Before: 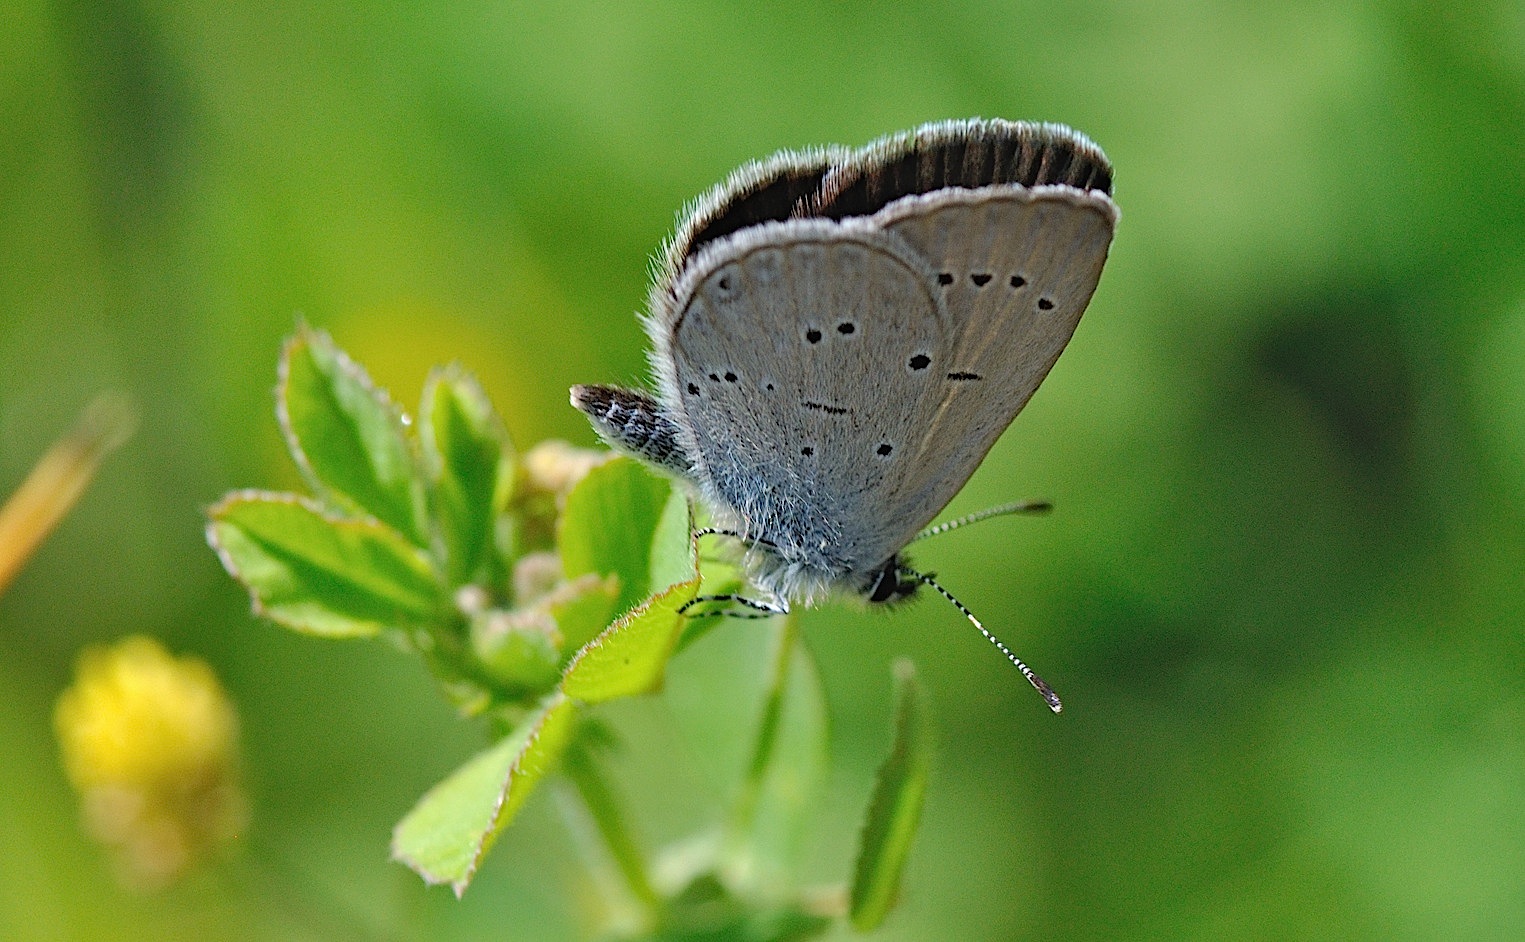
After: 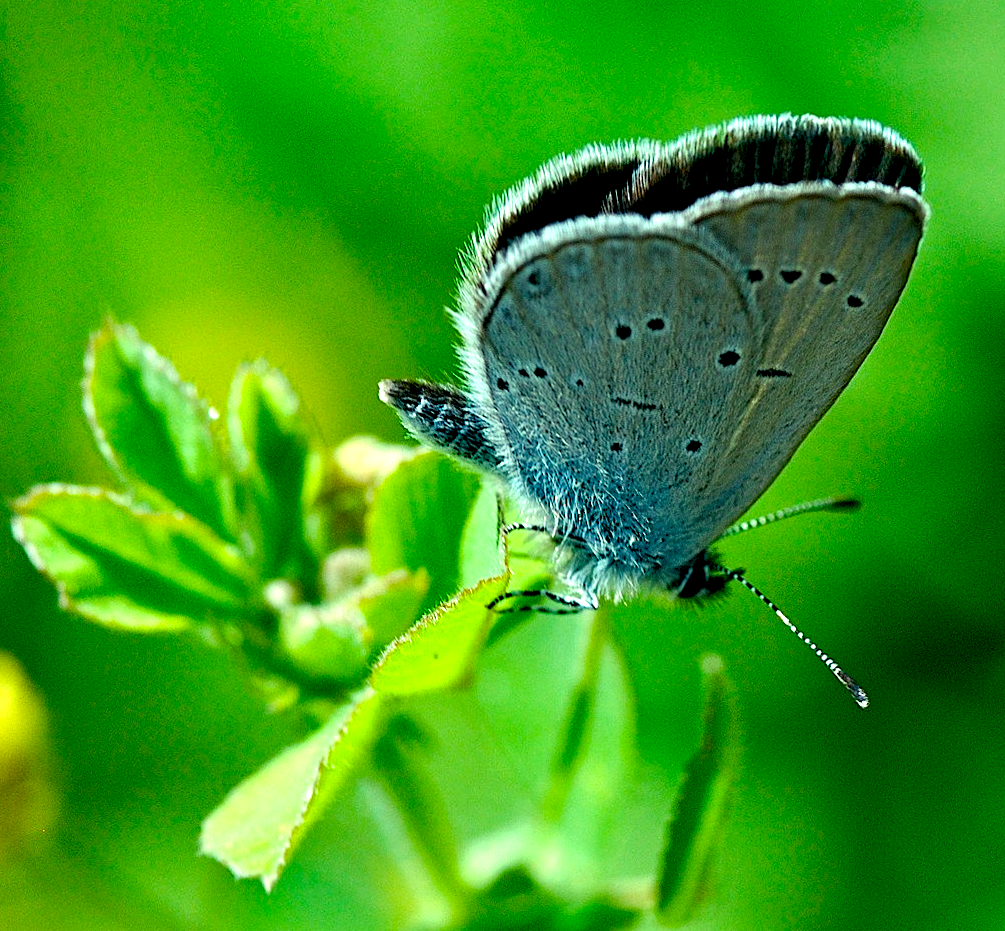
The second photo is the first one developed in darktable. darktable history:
exposure: black level correction 0.011, compensate highlight preservation false
rotate and perspective: rotation 0.174°, lens shift (vertical) 0.013, lens shift (horizontal) 0.019, shear 0.001, automatic cropping original format, crop left 0.007, crop right 0.991, crop top 0.016, crop bottom 0.997
crop and rotate: left 12.673%, right 20.66%
color balance rgb: shadows lift › luminance -7.7%, shadows lift › chroma 2.13%, shadows lift › hue 165.27°, power › luminance -7.77%, power › chroma 1.1%, power › hue 215.88°, highlights gain › luminance 15.15%, highlights gain › chroma 7%, highlights gain › hue 125.57°, global offset › luminance -0.33%, global offset › chroma 0.11%, global offset › hue 165.27°, perceptual saturation grading › global saturation 24.42%, perceptual saturation grading › highlights -24.42%, perceptual saturation grading › mid-tones 24.42%, perceptual saturation grading › shadows 40%, perceptual brilliance grading › global brilliance -5%, perceptual brilliance grading › highlights 24.42%, perceptual brilliance grading › mid-tones 7%, perceptual brilliance grading › shadows -5%
